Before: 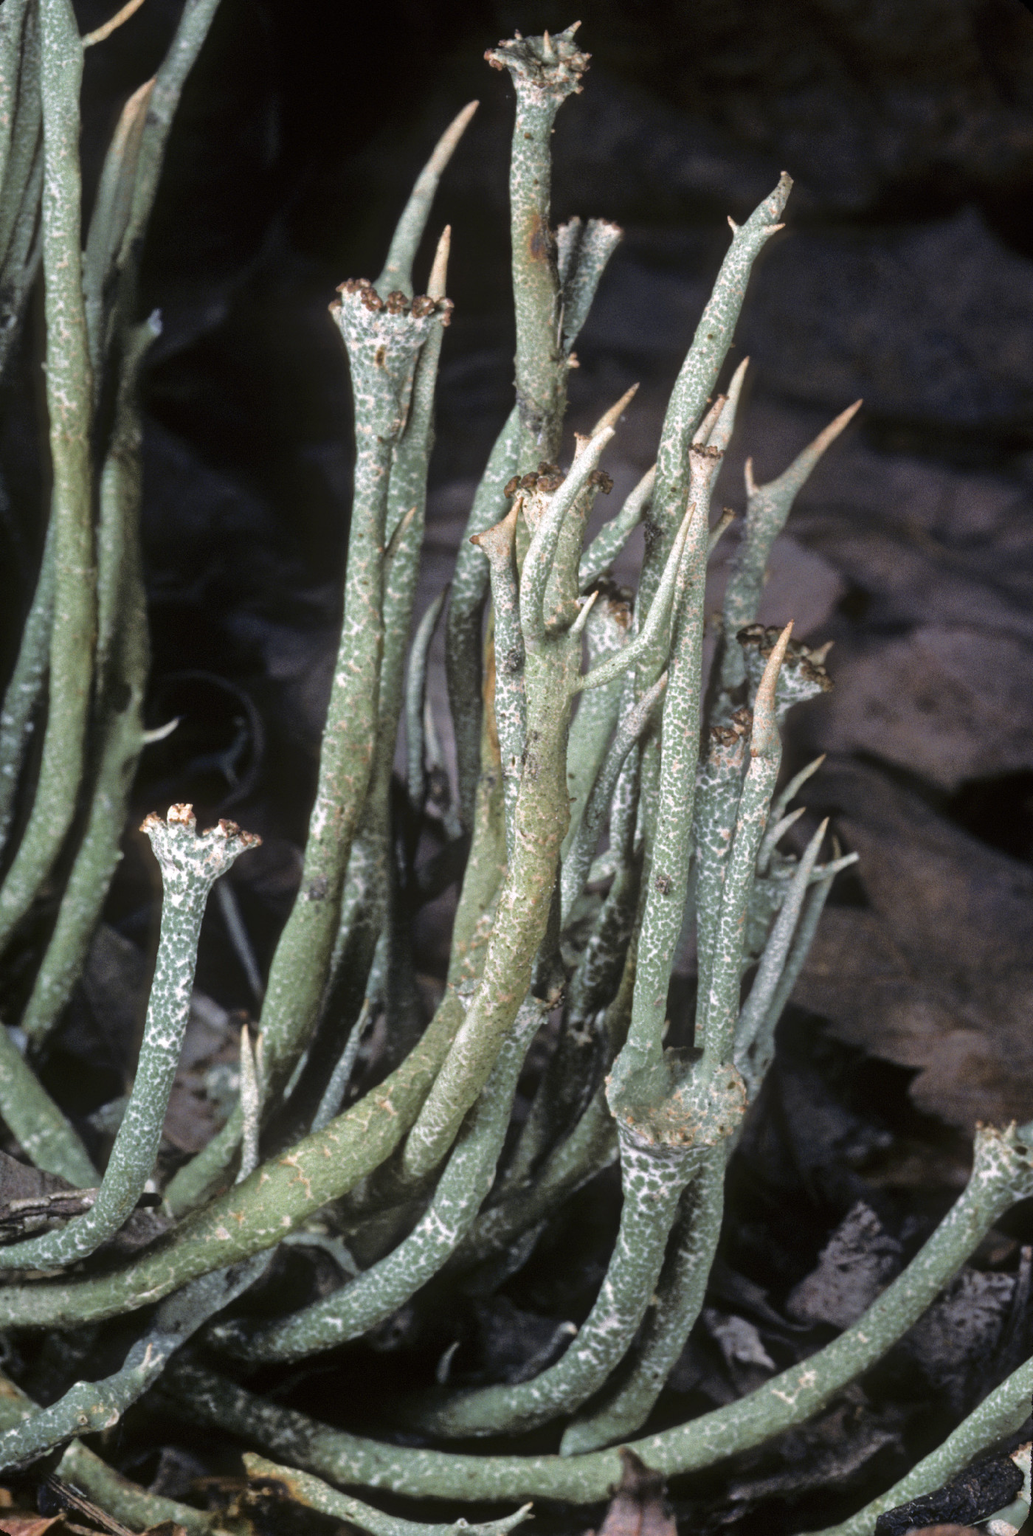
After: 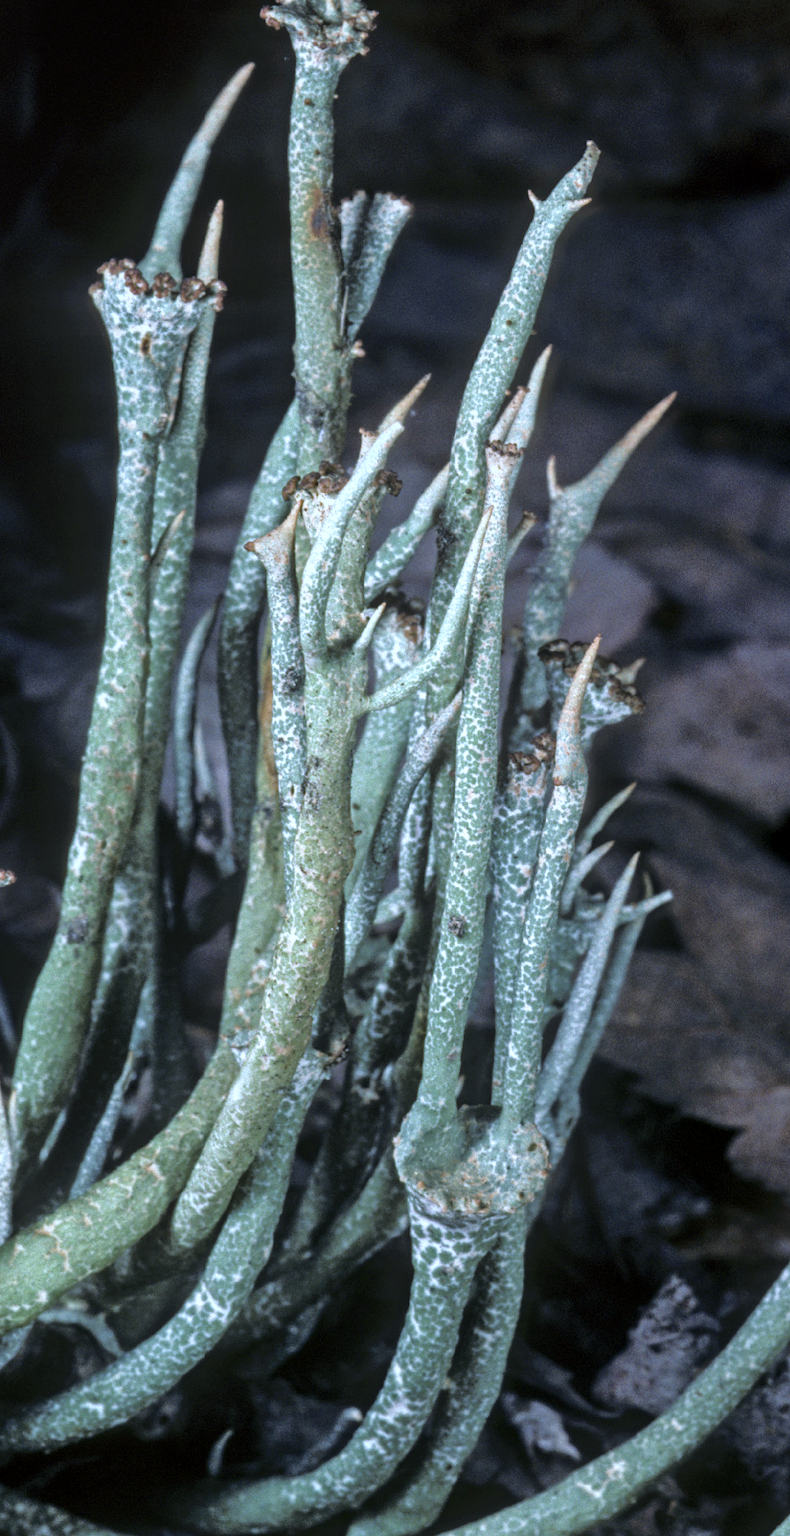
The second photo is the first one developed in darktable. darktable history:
crop and rotate: left 24.034%, top 2.838%, right 6.406%, bottom 6.299%
local contrast: on, module defaults
color calibration: illuminant as shot in camera, x 0.383, y 0.38, temperature 3949.15 K, gamut compression 1.66
tone equalizer: on, module defaults
